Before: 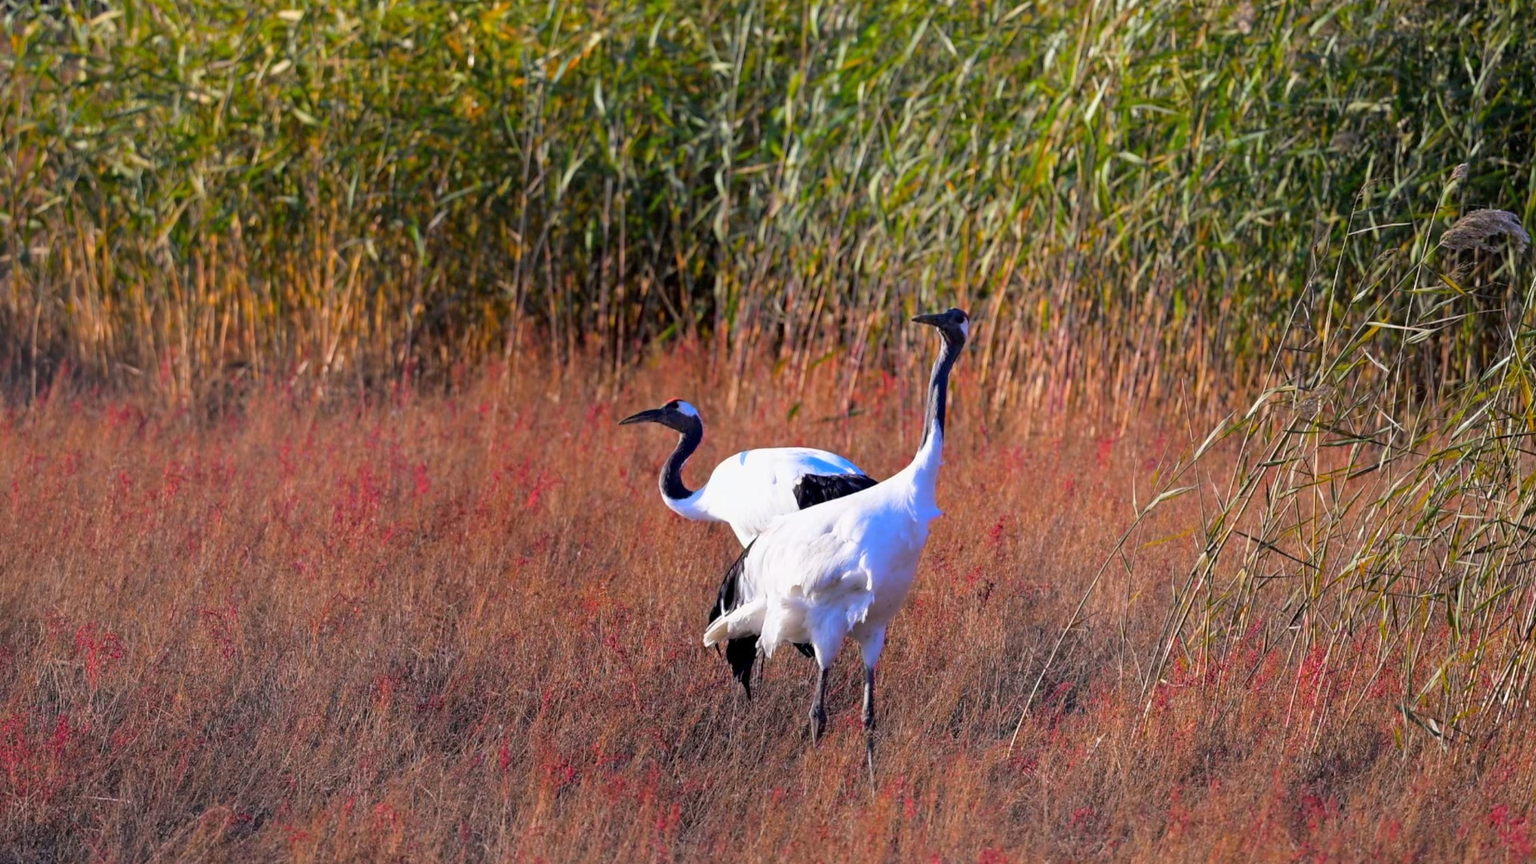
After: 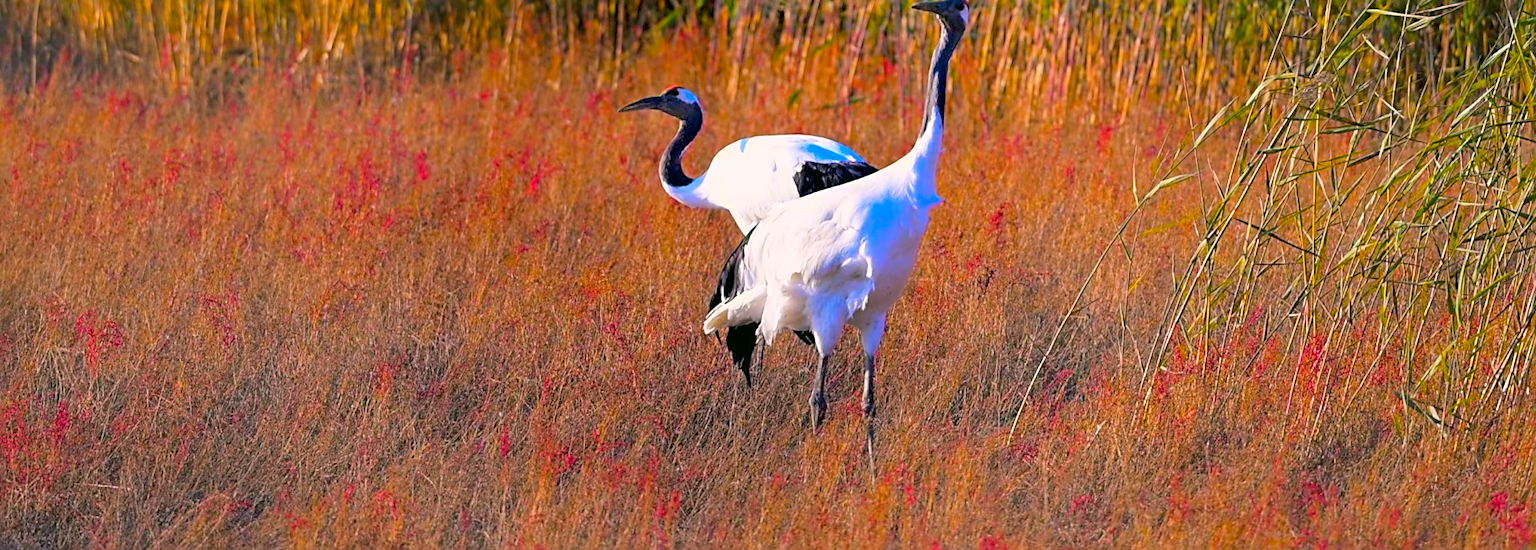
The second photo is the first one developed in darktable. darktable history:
color balance rgb: linear chroma grading › global chroma 15.29%, perceptual saturation grading › global saturation 30.076%, global vibrance 30.317%
sharpen: on, module defaults
color correction: highlights a* 4.12, highlights b* 4.93, shadows a* -8.17, shadows b* 4.8
crop and rotate: top 36.246%
